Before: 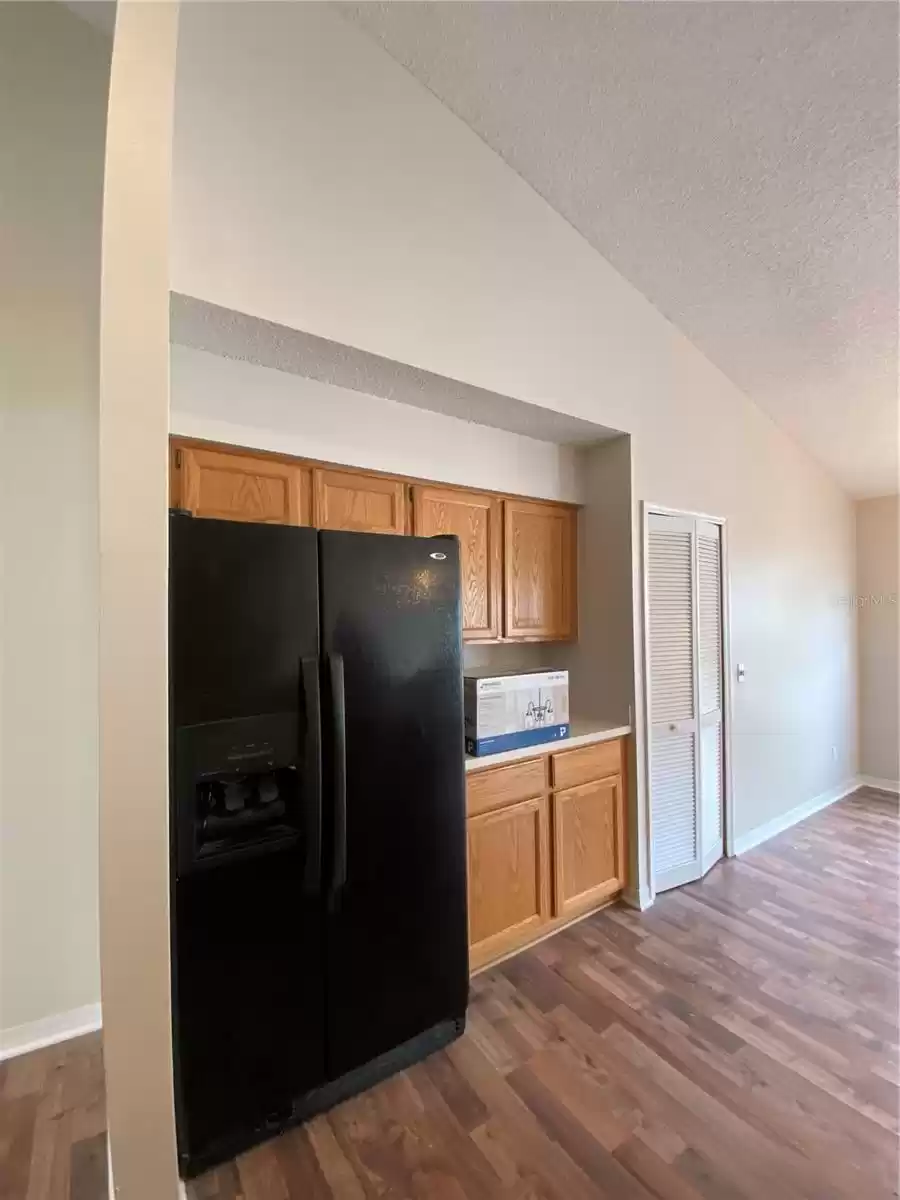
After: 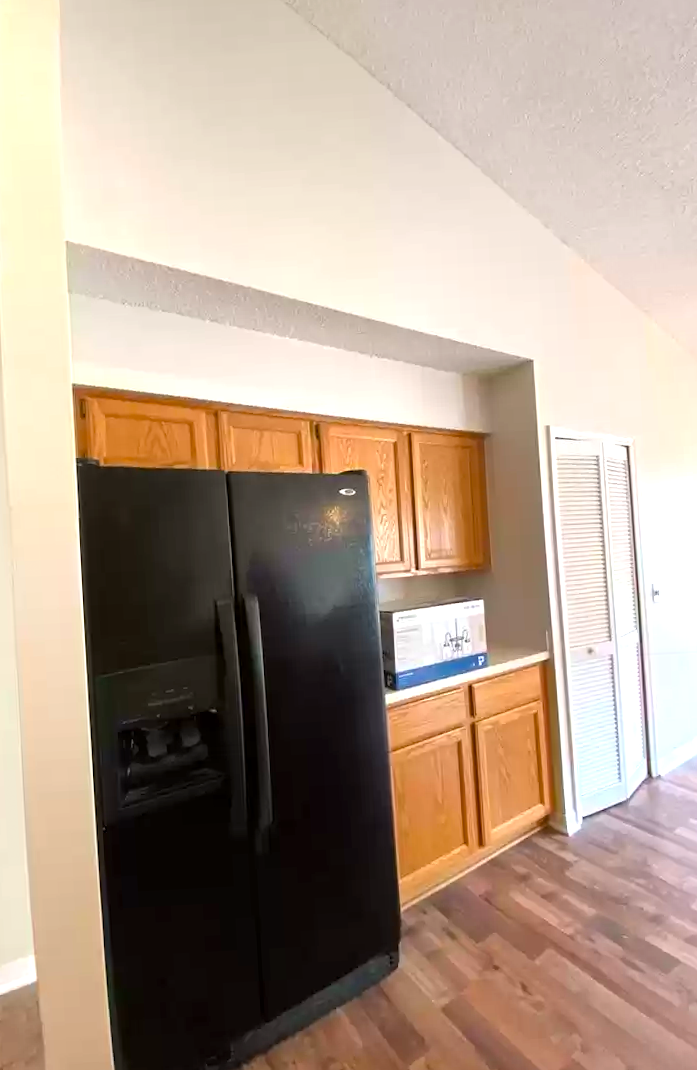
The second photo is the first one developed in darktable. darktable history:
color balance rgb: linear chroma grading › global chroma 10%, perceptual saturation grading › global saturation 5%, perceptual brilliance grading › global brilliance 4%, global vibrance 7%, saturation formula JzAzBz (2021)
exposure: exposure 0.564 EV, compensate highlight preservation false
crop: left 9.88%, right 12.664%
rotate and perspective: rotation -3°, crop left 0.031, crop right 0.968, crop top 0.07, crop bottom 0.93
